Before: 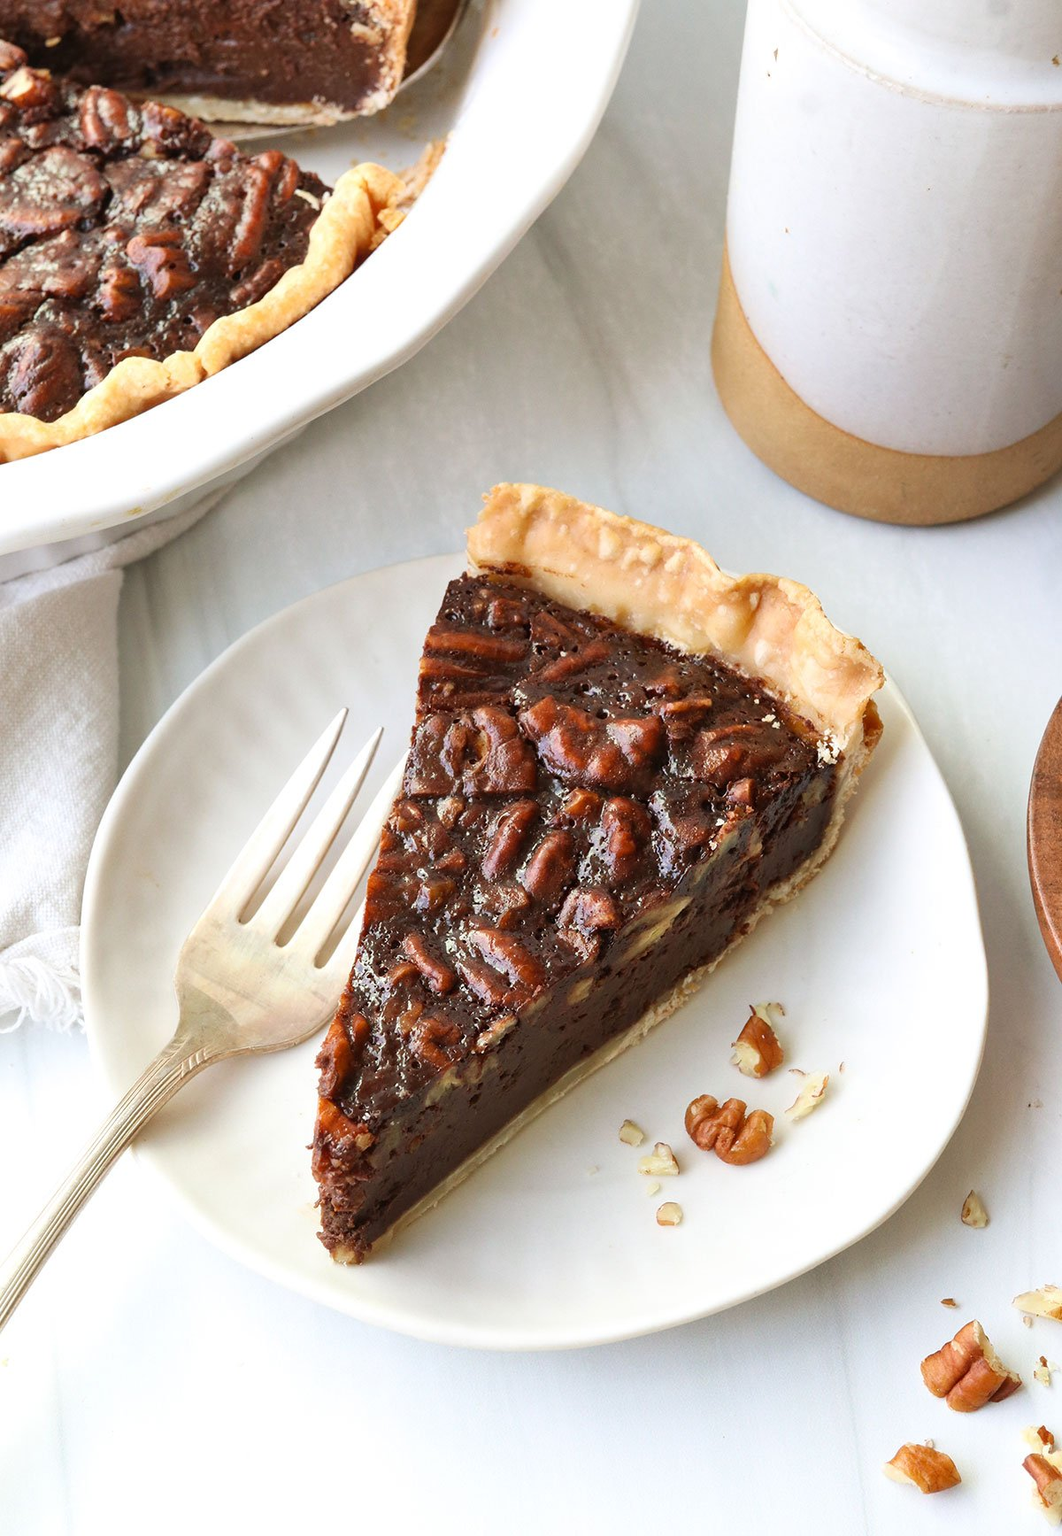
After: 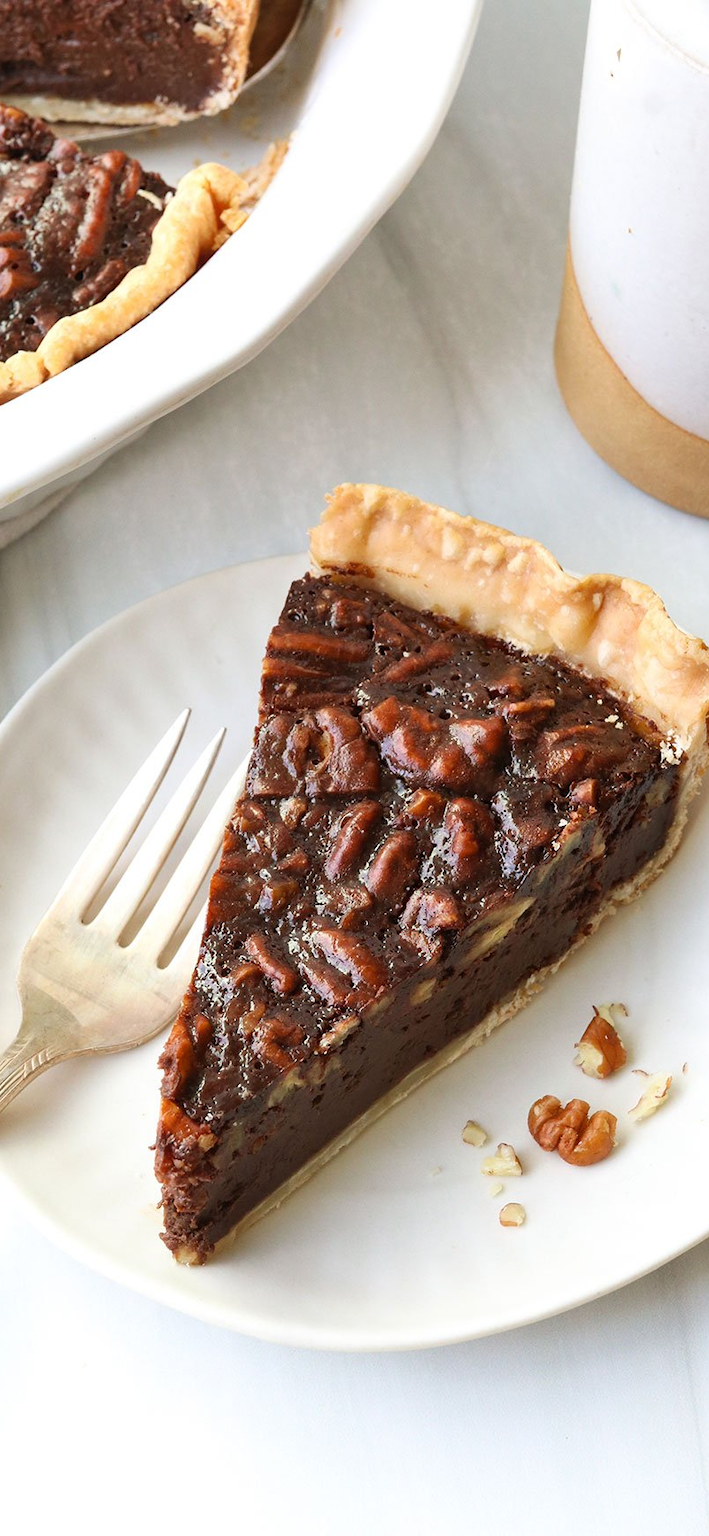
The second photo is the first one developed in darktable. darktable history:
crop and rotate: left 14.895%, right 18.274%
